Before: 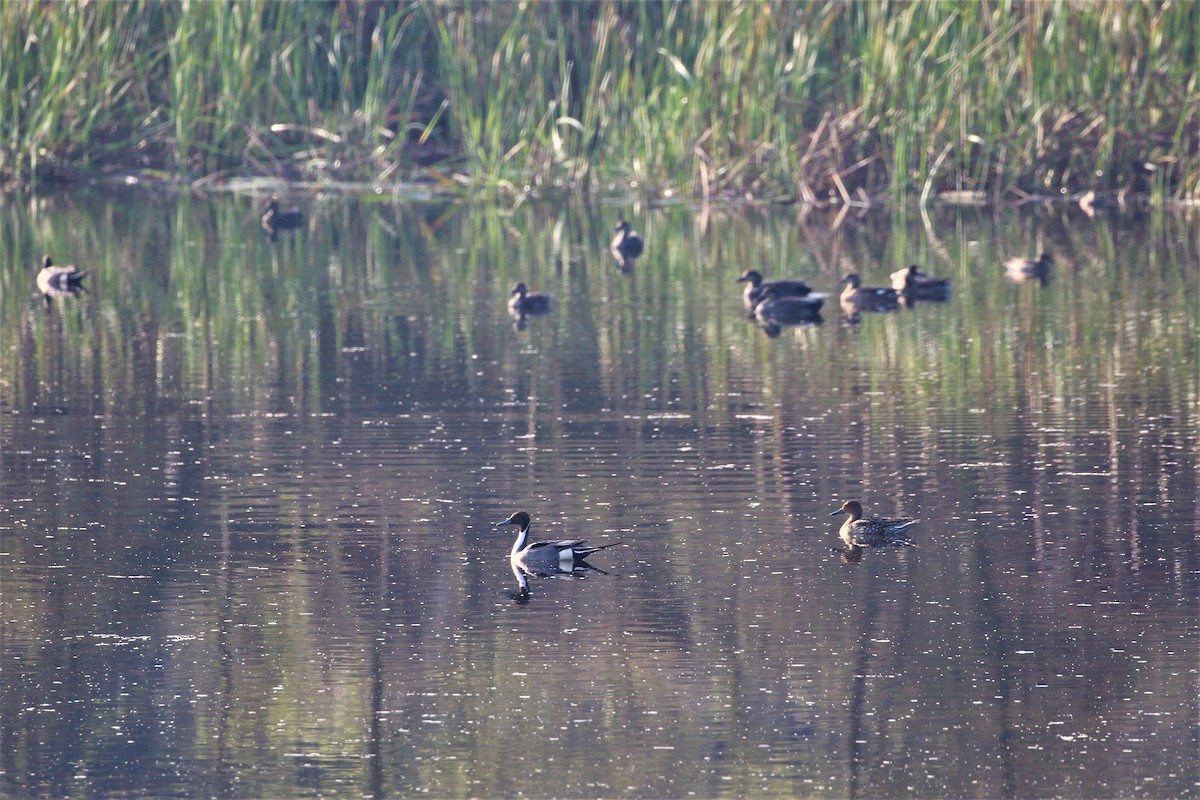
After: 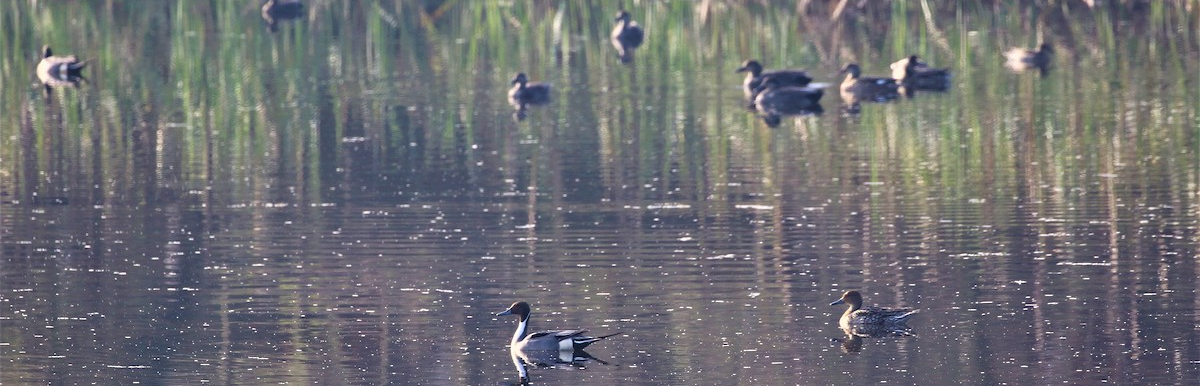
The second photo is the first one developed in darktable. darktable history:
crop and rotate: top 26.466%, bottom 25.173%
